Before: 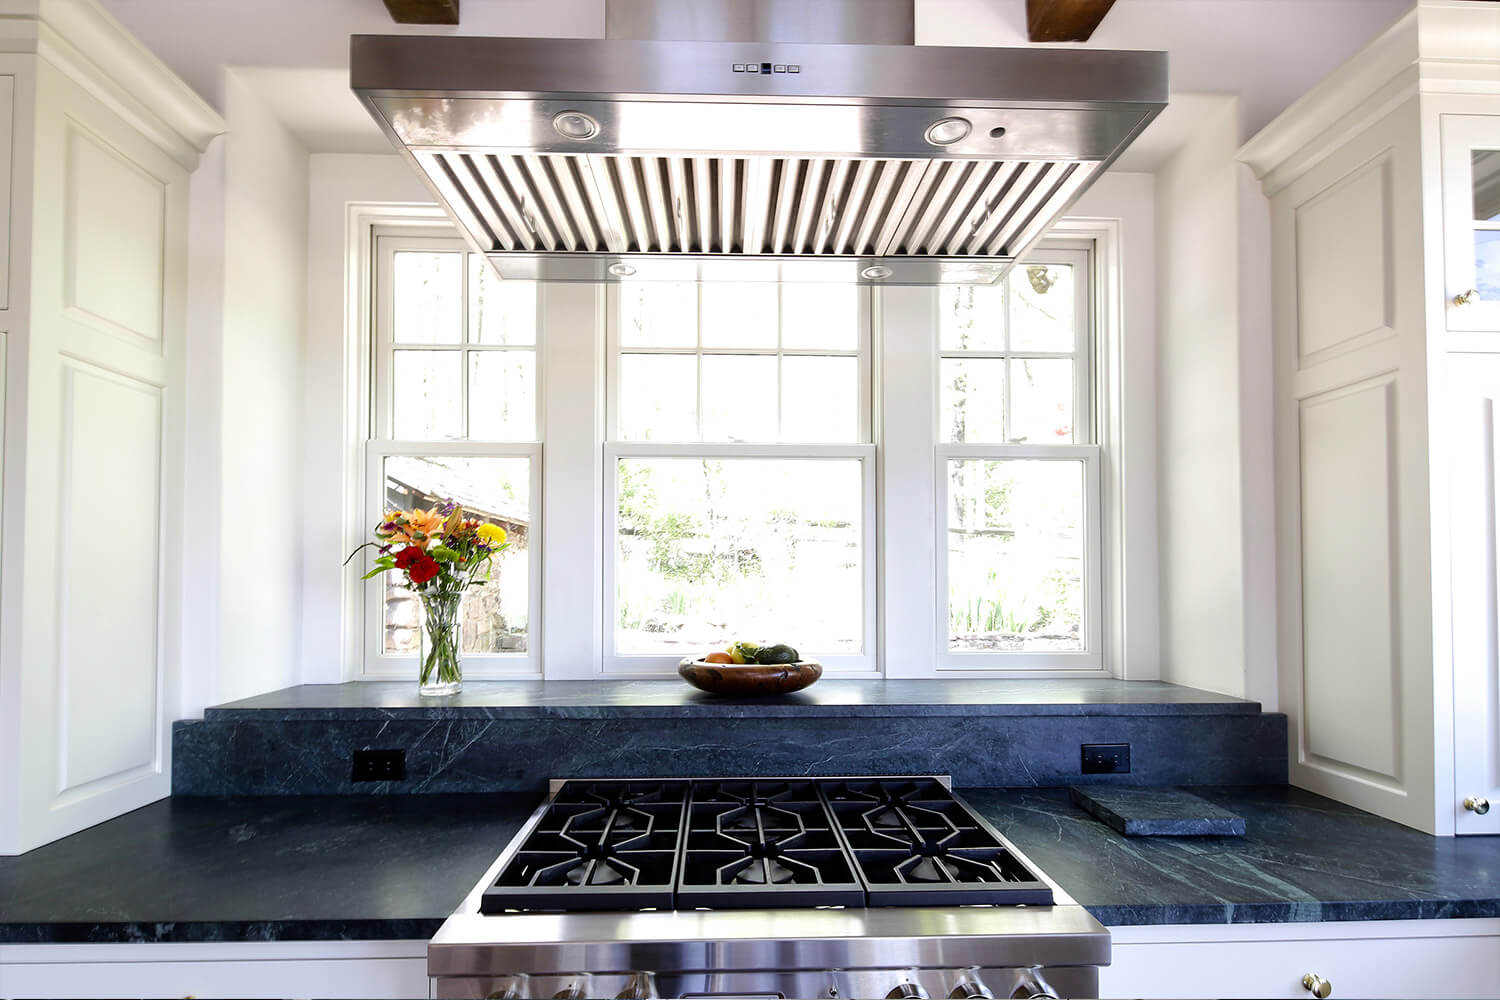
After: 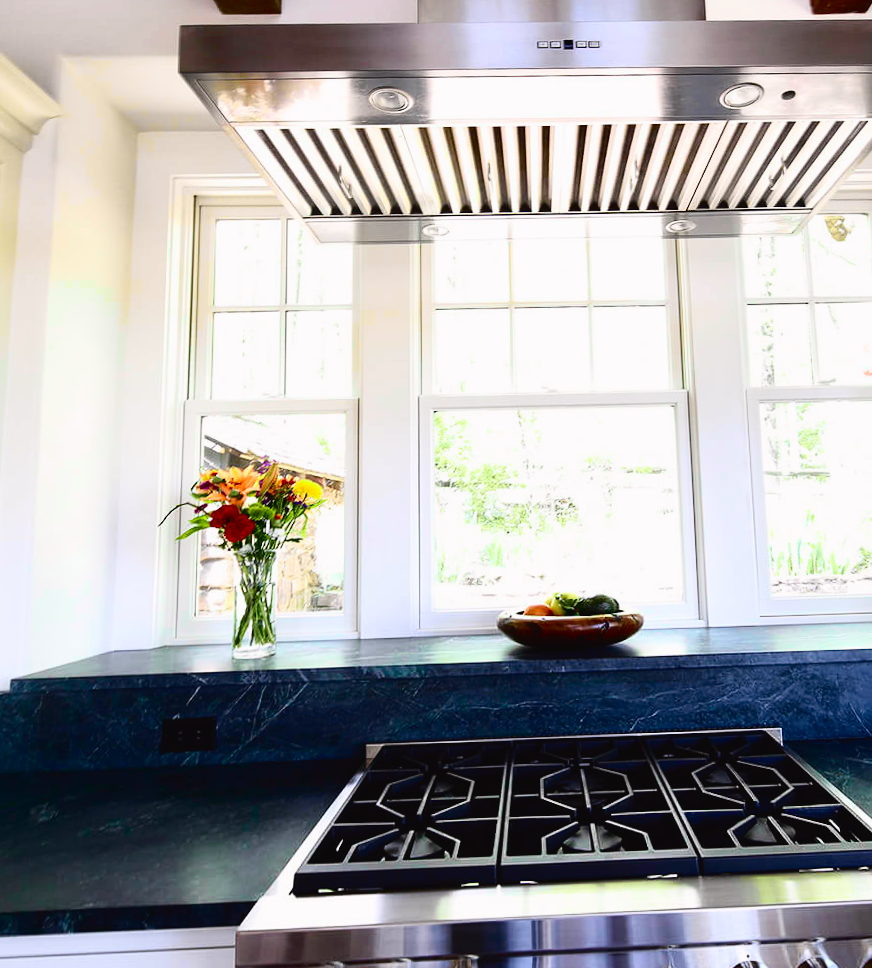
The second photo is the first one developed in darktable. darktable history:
crop: left 10.644%, right 26.528%
tone curve: curves: ch0 [(0, 0.023) (0.137, 0.069) (0.249, 0.163) (0.487, 0.491) (0.778, 0.858) (0.896, 0.94) (1, 0.988)]; ch1 [(0, 0) (0.396, 0.369) (0.483, 0.459) (0.498, 0.5) (0.515, 0.517) (0.562, 0.6) (0.611, 0.667) (0.692, 0.744) (0.798, 0.863) (1, 1)]; ch2 [(0, 0) (0.426, 0.398) (0.483, 0.481) (0.503, 0.503) (0.526, 0.527) (0.549, 0.59) (0.62, 0.666) (0.705, 0.755) (0.985, 0.966)], color space Lab, independent channels
rotate and perspective: rotation -1.68°, lens shift (vertical) -0.146, crop left 0.049, crop right 0.912, crop top 0.032, crop bottom 0.96
